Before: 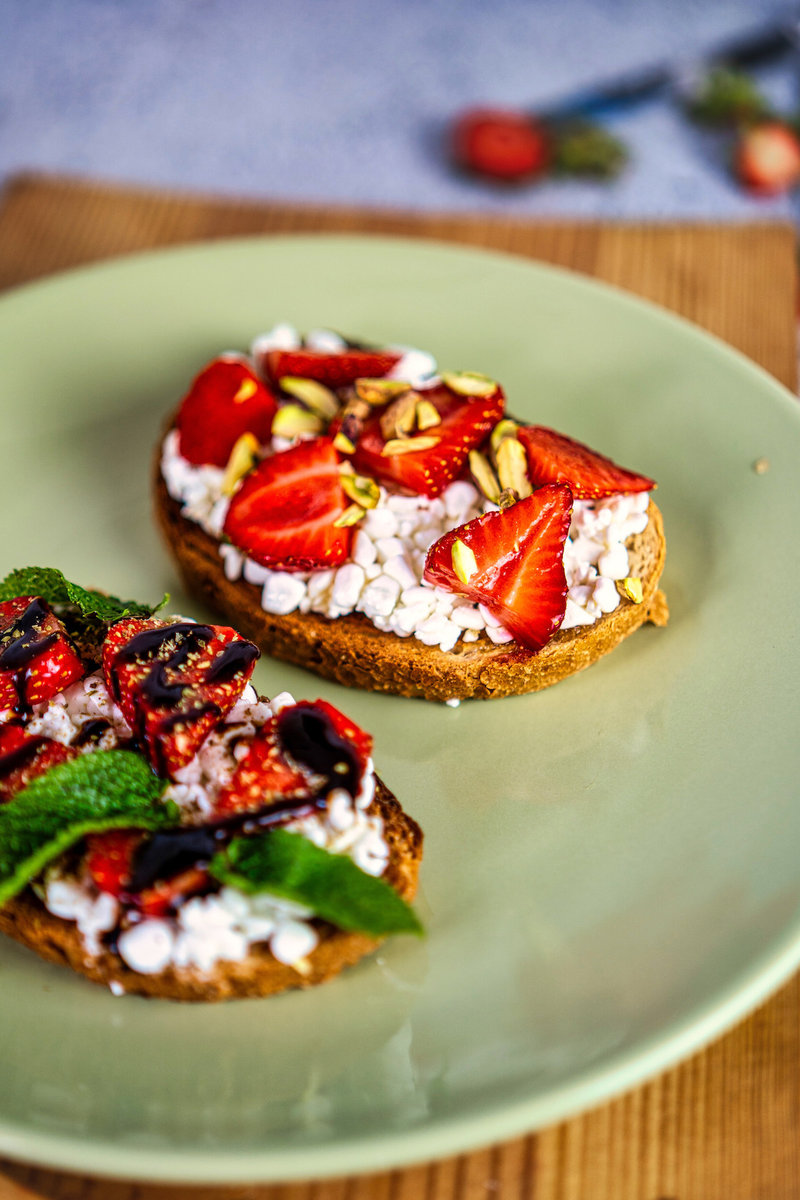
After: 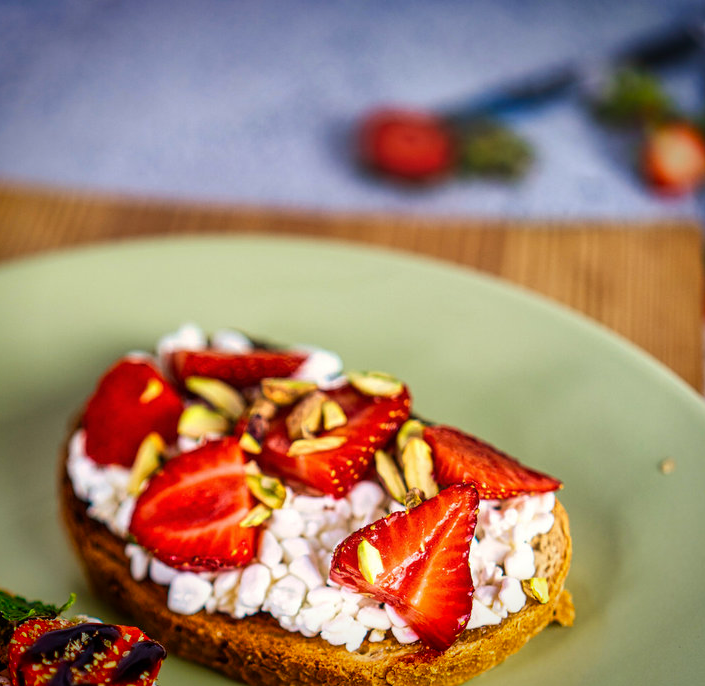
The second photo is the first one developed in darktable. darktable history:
vignetting: fall-off start 88.53%, fall-off radius 44.2%, saturation 0.376, width/height ratio 1.161
crop and rotate: left 11.812%, bottom 42.776%
